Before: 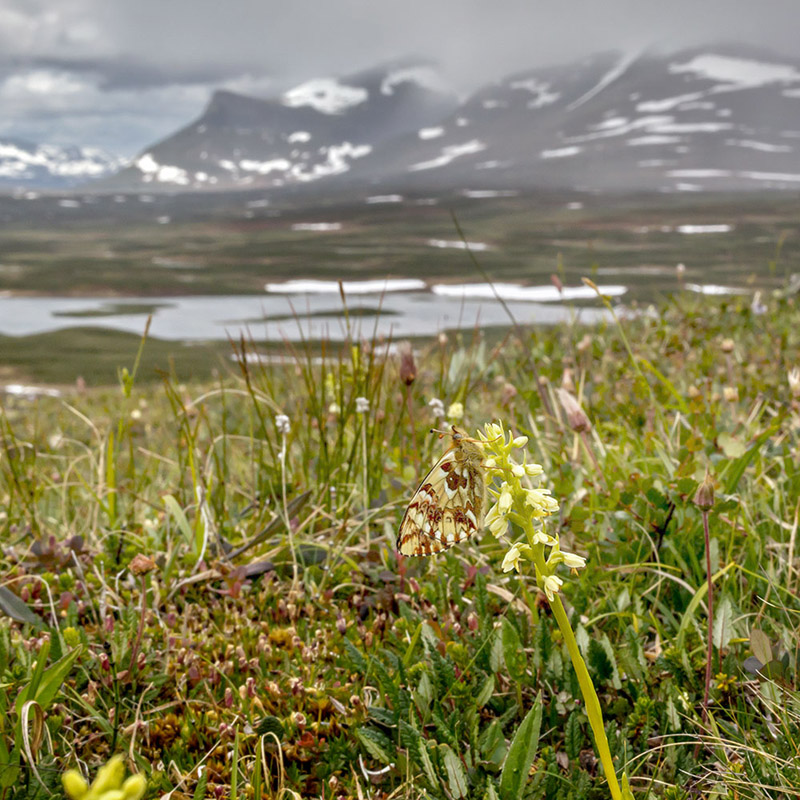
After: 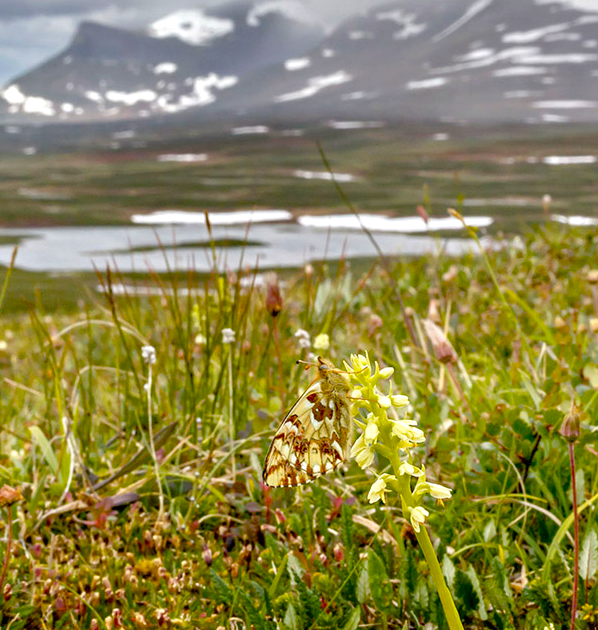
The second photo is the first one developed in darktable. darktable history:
color balance rgb: perceptual saturation grading › global saturation 35%, perceptual saturation grading › highlights -25%, perceptual saturation grading › shadows 50%
color balance: on, module defaults
exposure: exposure 0.236 EV, compensate highlight preservation false
haze removal: compatibility mode true, adaptive false
crop: left 16.768%, top 8.653%, right 8.362%, bottom 12.485%
